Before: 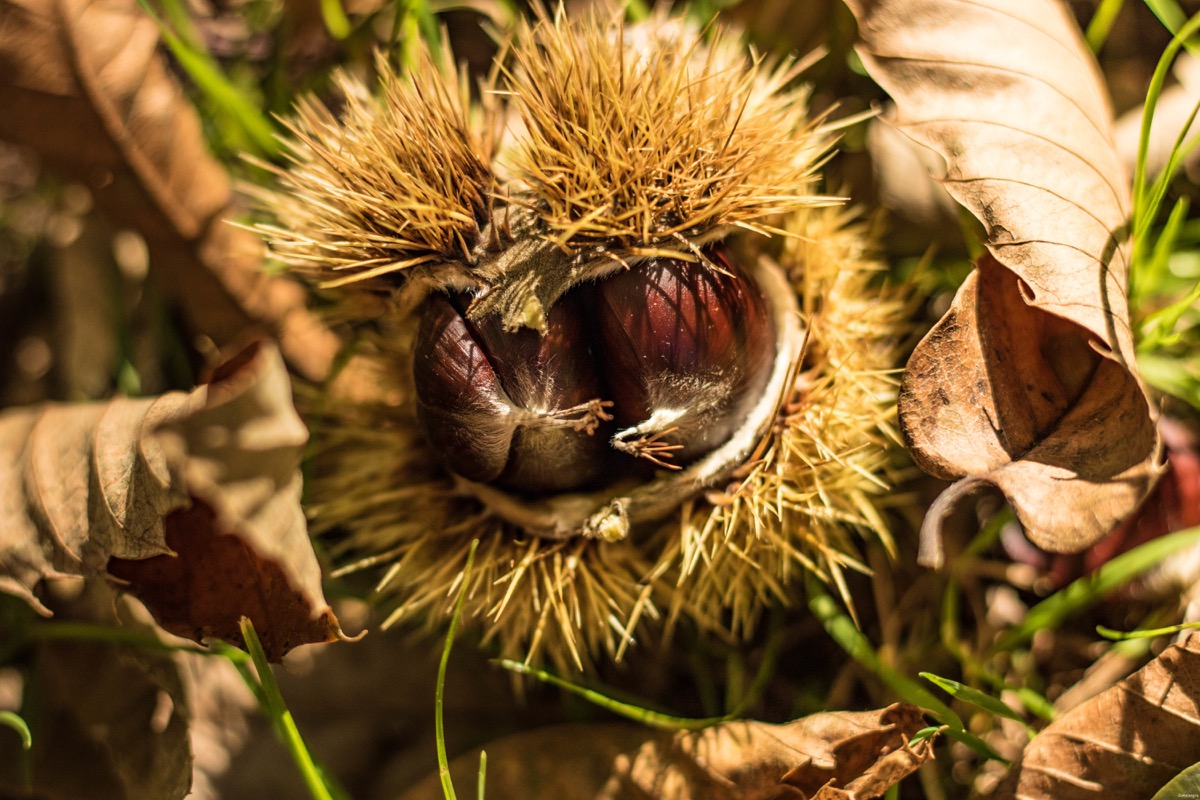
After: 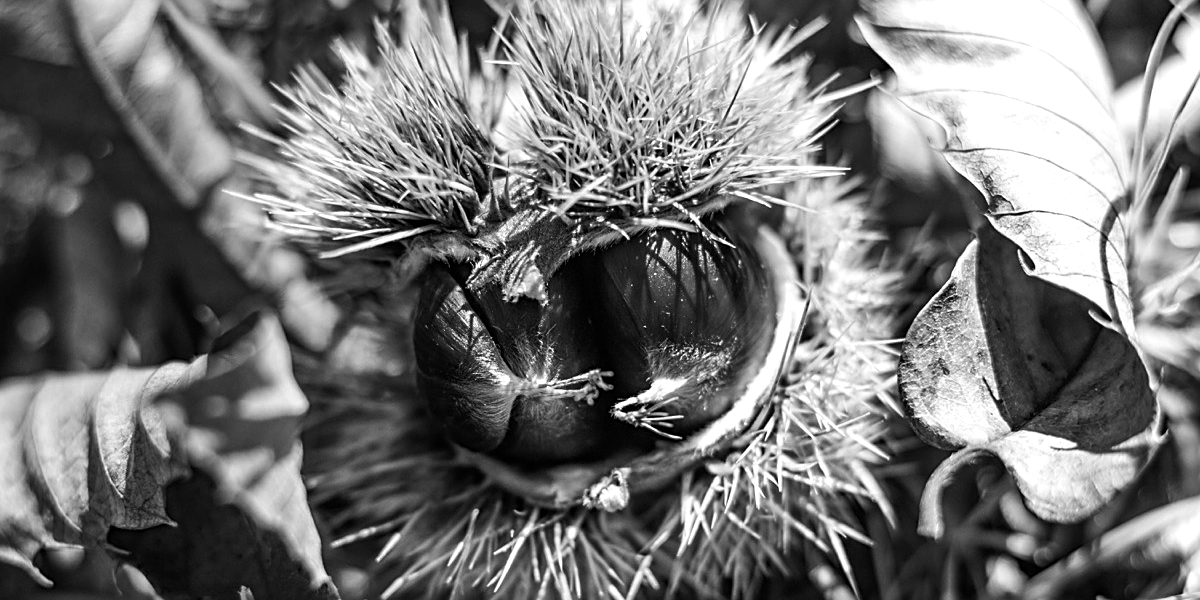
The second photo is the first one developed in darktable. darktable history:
monochrome: on, module defaults
sharpen: on, module defaults
tone equalizer: -8 EV -0.417 EV, -7 EV -0.389 EV, -6 EV -0.333 EV, -5 EV -0.222 EV, -3 EV 0.222 EV, -2 EV 0.333 EV, -1 EV 0.389 EV, +0 EV 0.417 EV, edges refinement/feathering 500, mask exposure compensation -1.57 EV, preserve details no
crop: top 3.857%, bottom 21.132%
